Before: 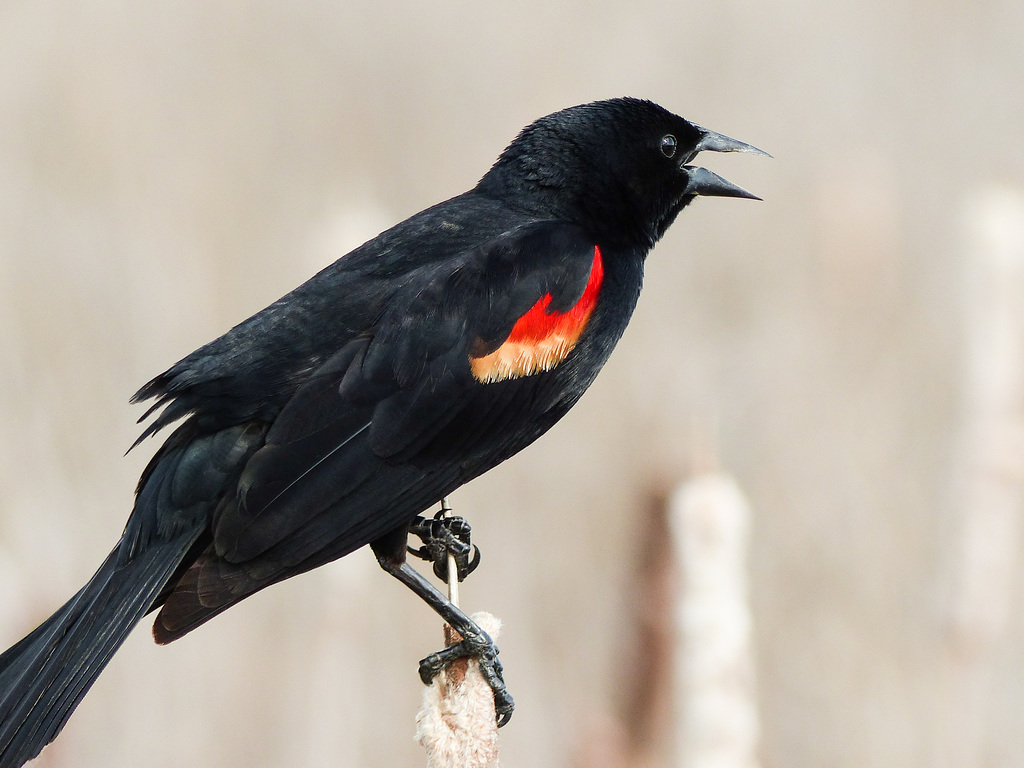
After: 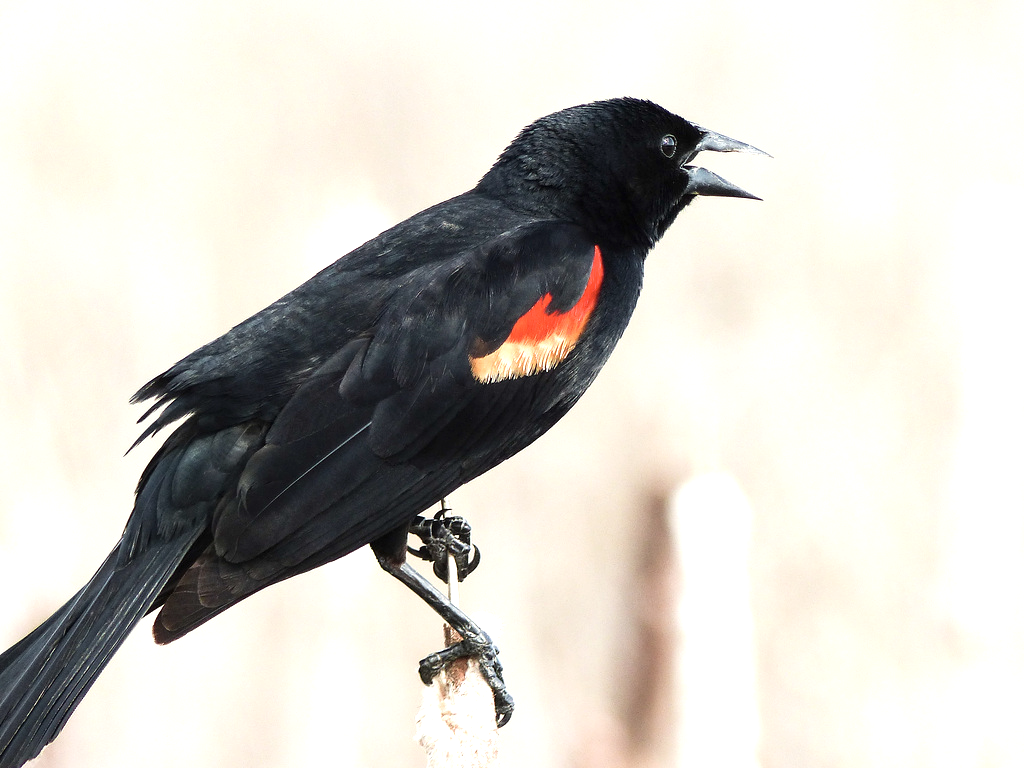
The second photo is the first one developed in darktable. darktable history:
exposure: exposure 0.764 EV
contrast brightness saturation: contrast 0.055, brightness -0.013, saturation -0.217
